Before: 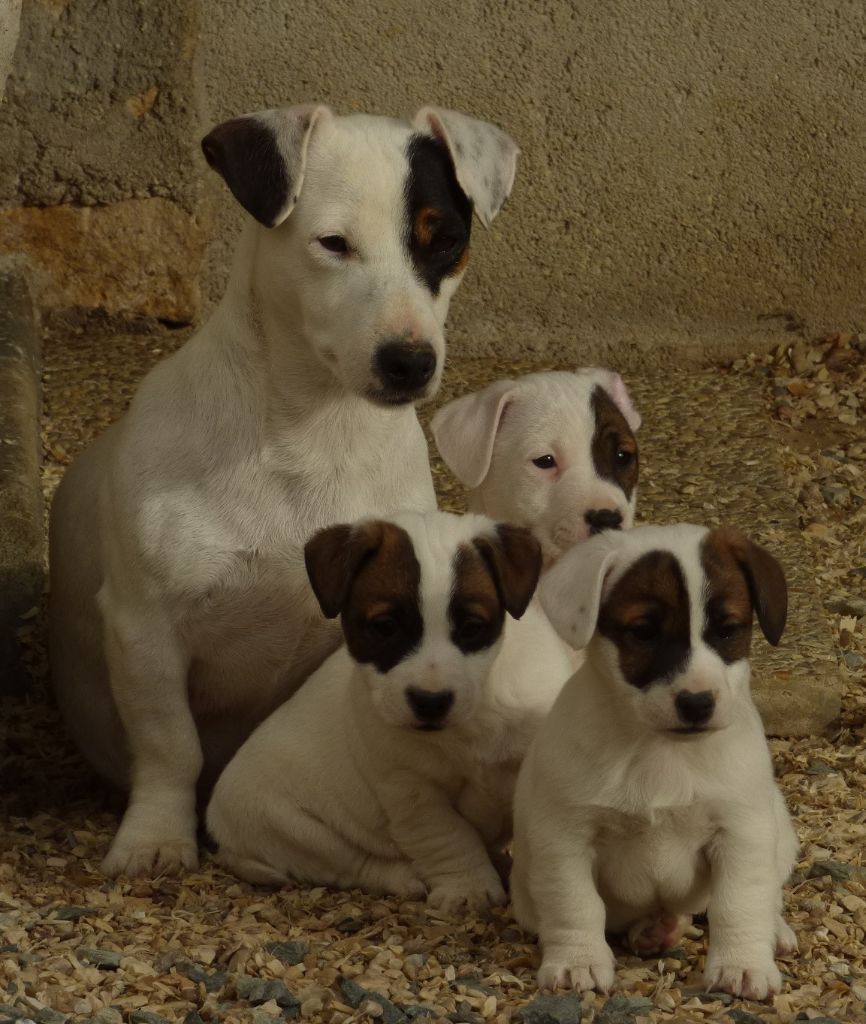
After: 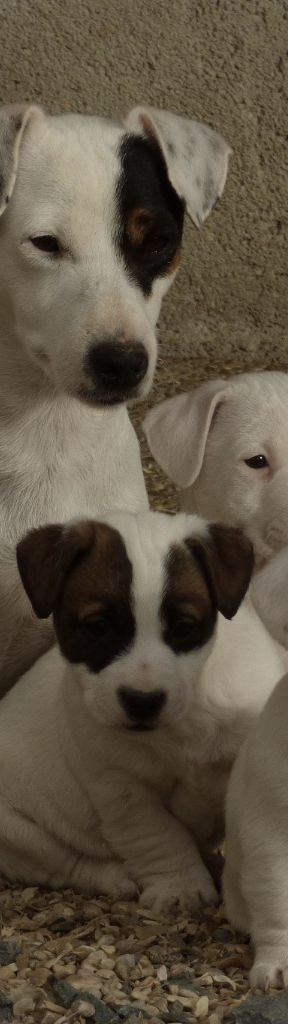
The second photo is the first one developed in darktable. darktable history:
contrast brightness saturation: contrast 0.1, saturation -0.3
vignetting: fall-off start 100%, brightness 0.3, saturation 0
crop: left 33.36%, right 33.36%
